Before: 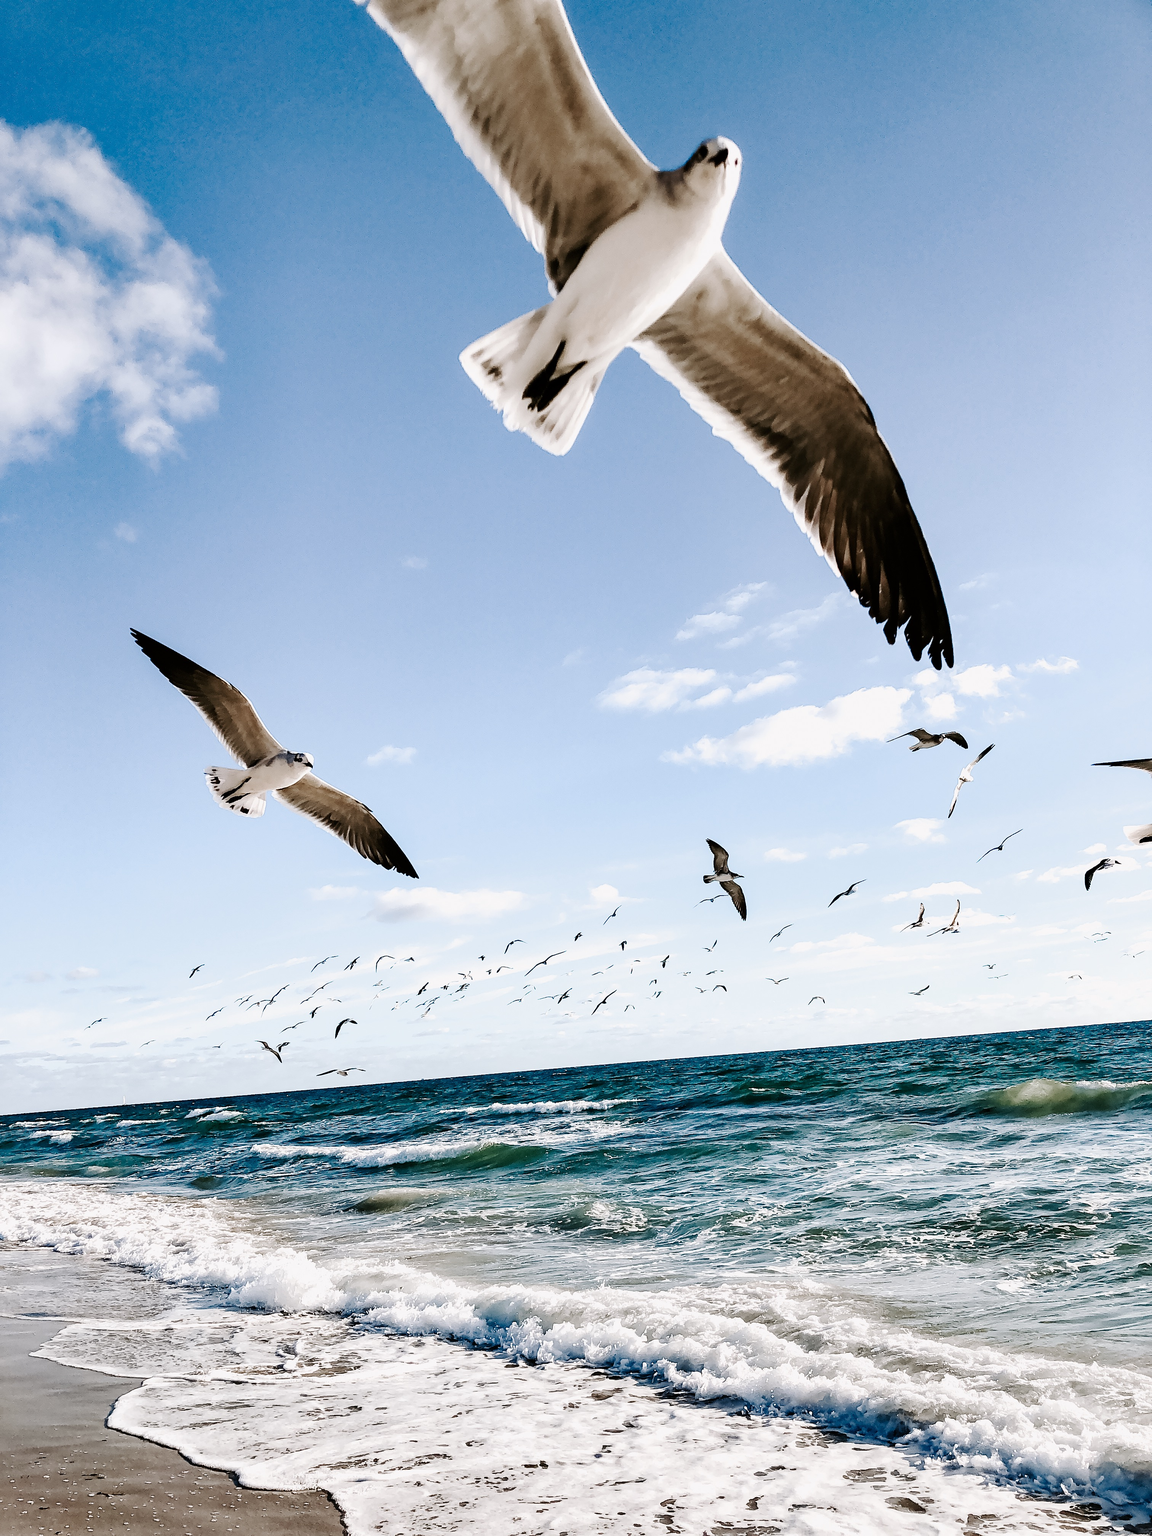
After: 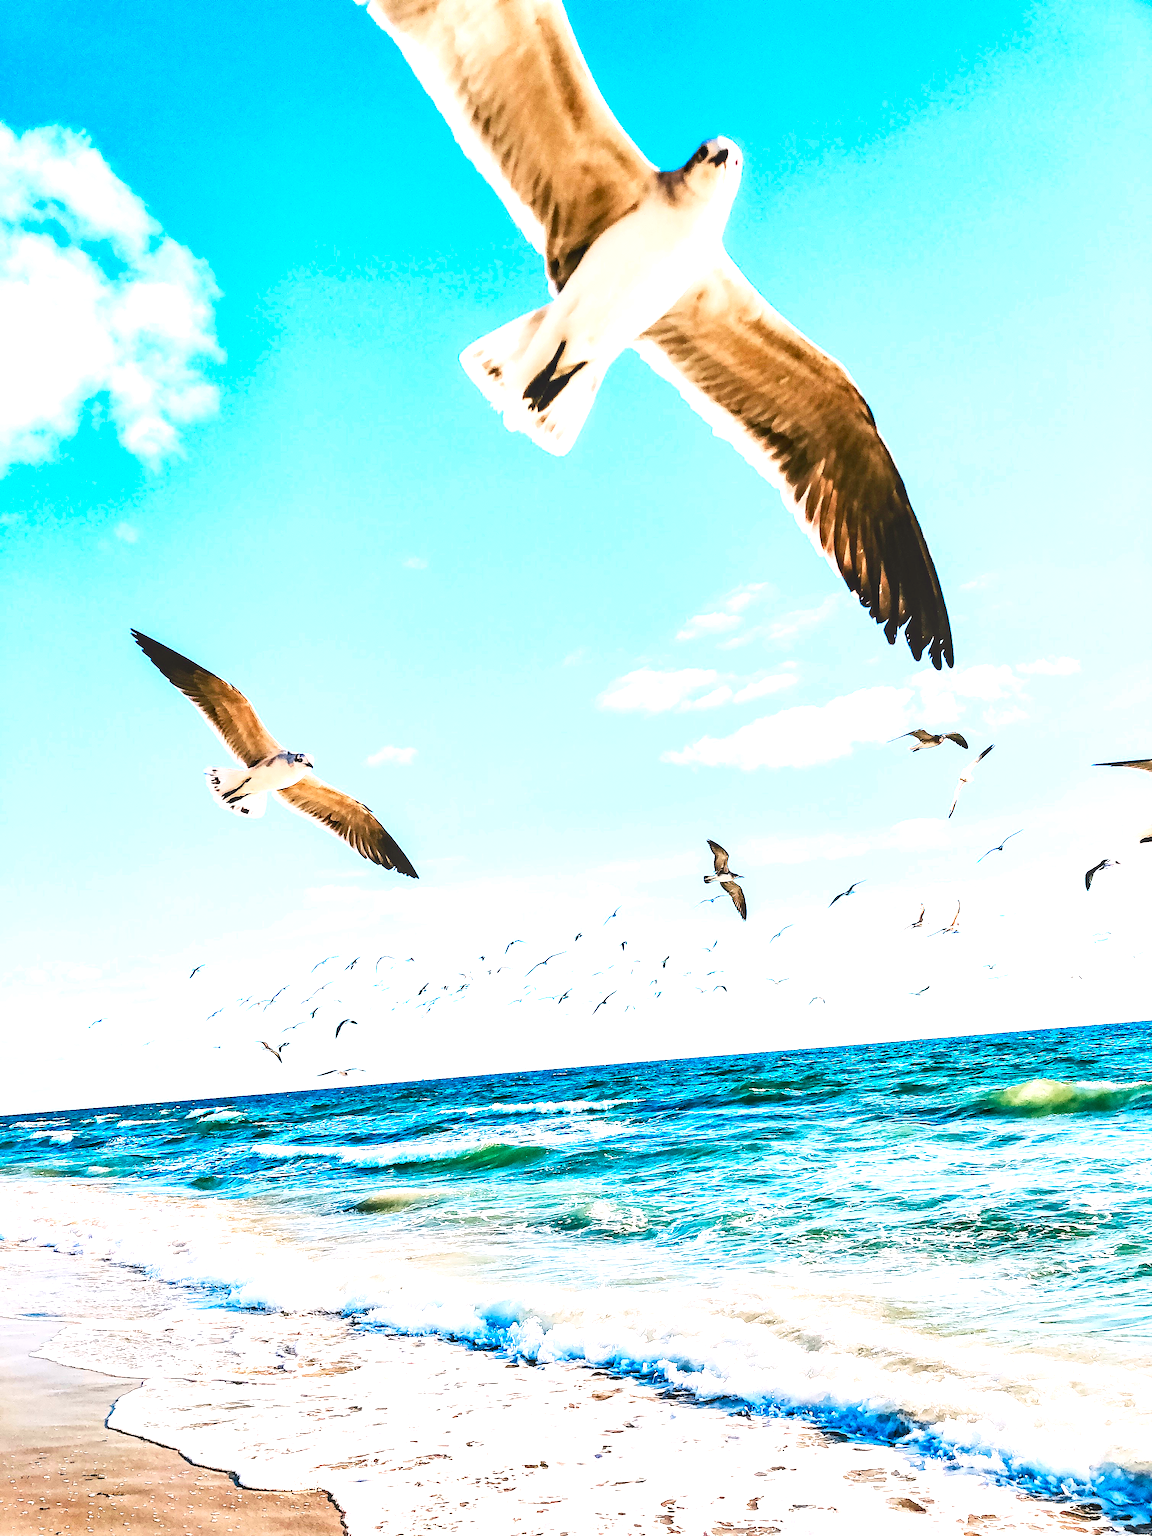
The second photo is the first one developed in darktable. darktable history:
contrast brightness saturation: contrast 0.198, brightness 0.191, saturation 0.784
exposure: black level correction 0, exposure 1.105 EV, compensate exposure bias true, compensate highlight preservation false
local contrast: on, module defaults
